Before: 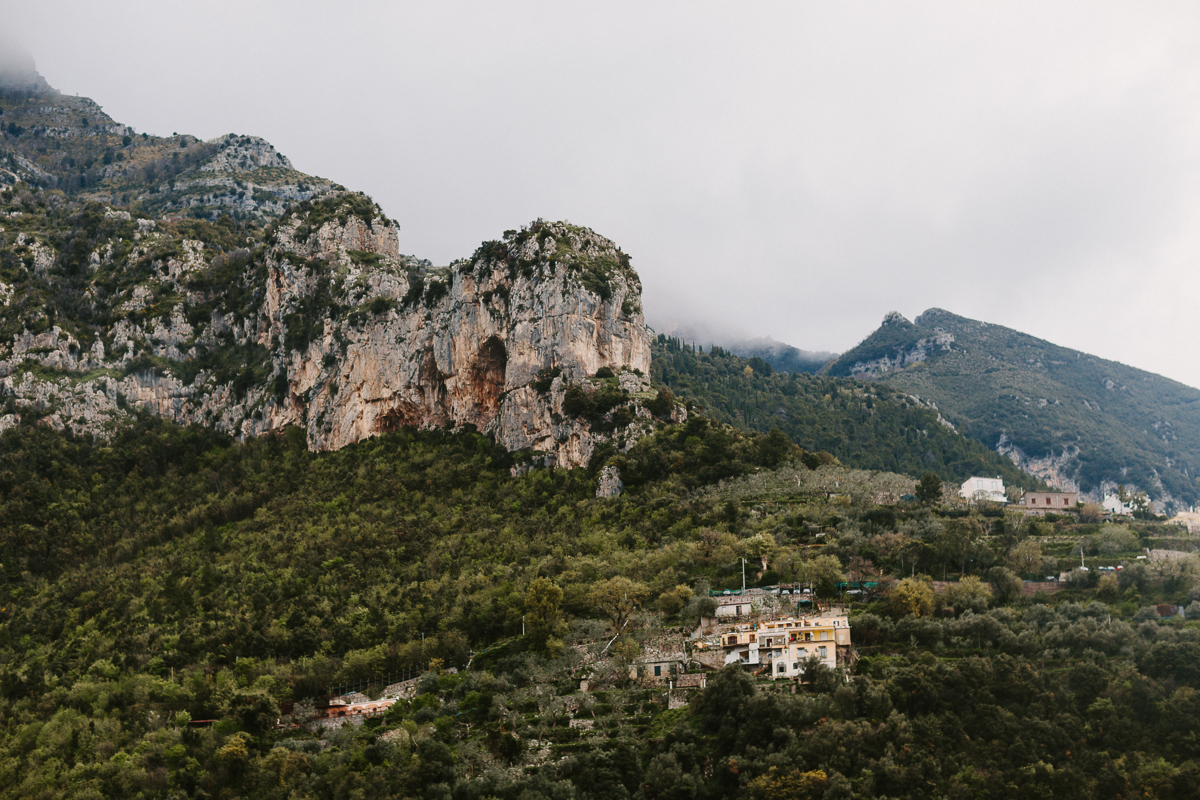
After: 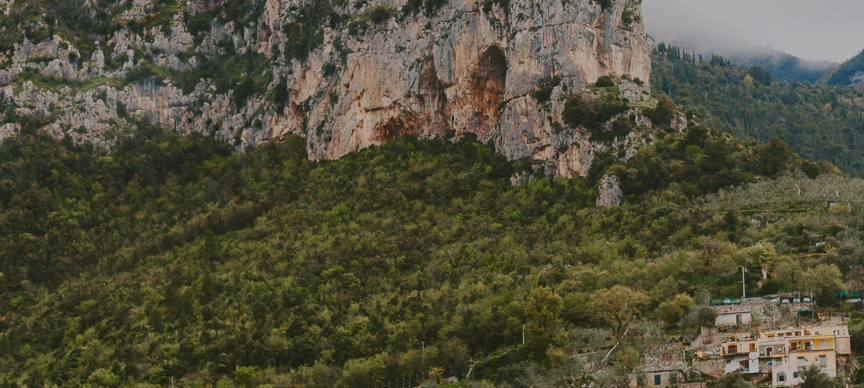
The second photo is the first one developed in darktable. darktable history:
crop: top 36.498%, right 27.964%, bottom 14.995%
contrast brightness saturation: contrast 0.03, brightness -0.04
shadows and highlights: shadows 20.91, highlights -82.73, soften with gaussian
color balance rgb: contrast -30%
